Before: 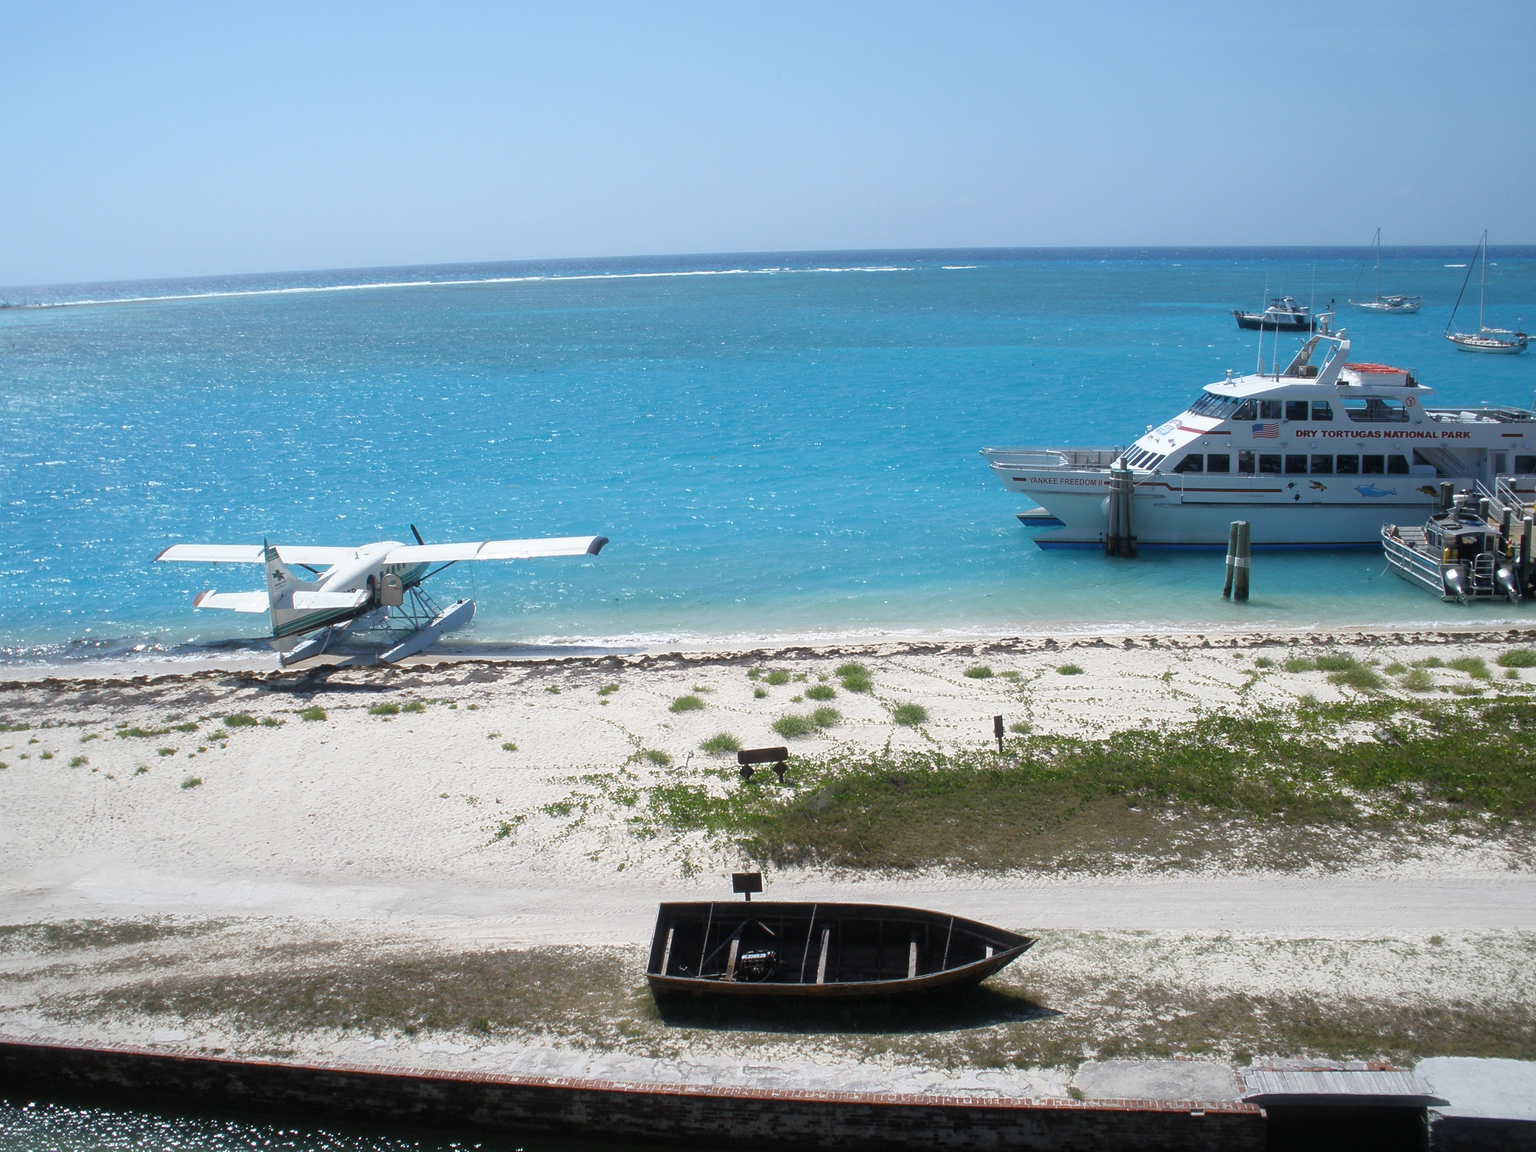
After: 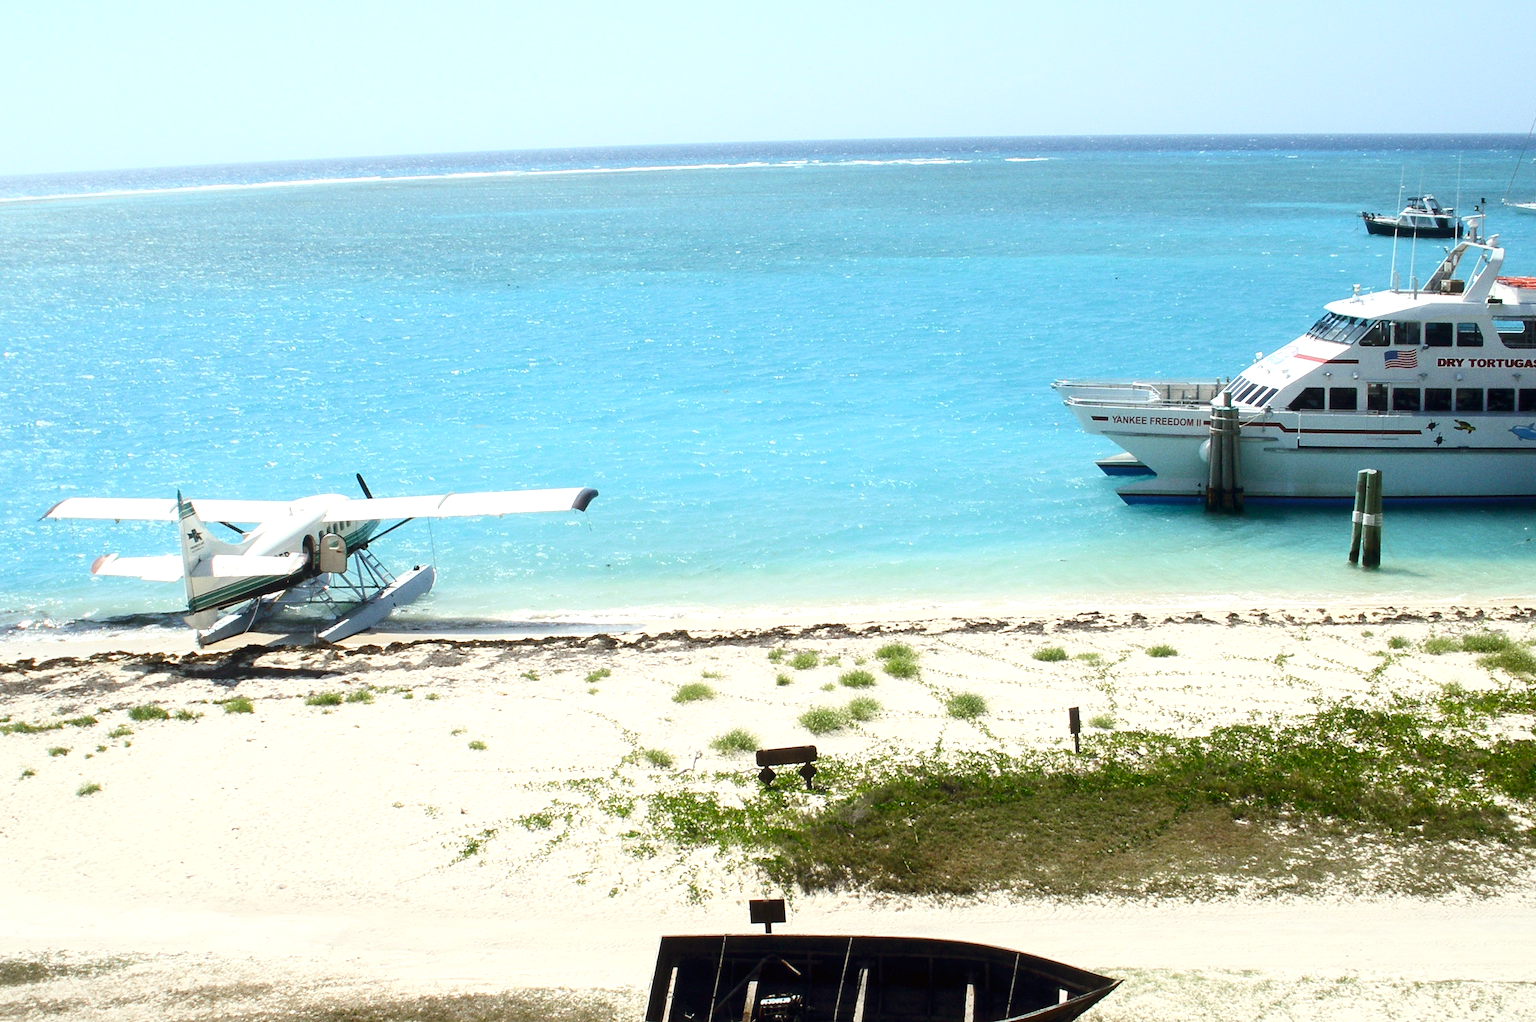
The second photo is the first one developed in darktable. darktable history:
contrast brightness saturation: contrast 0.294
color balance rgb: global offset › chroma 0.258%, global offset › hue 257.1°, perceptual saturation grading › global saturation 9.096%, perceptual saturation grading › highlights -13.524%, perceptual saturation grading › mid-tones 14.548%, perceptual saturation grading › shadows 22.509%
exposure: exposure 0.603 EV, compensate exposure bias true, compensate highlight preservation false
color correction: highlights a* -1.32, highlights b* 10.07, shadows a* 0.357, shadows b* 19.56
crop: left 7.756%, top 11.901%, right 10.369%, bottom 15.458%
